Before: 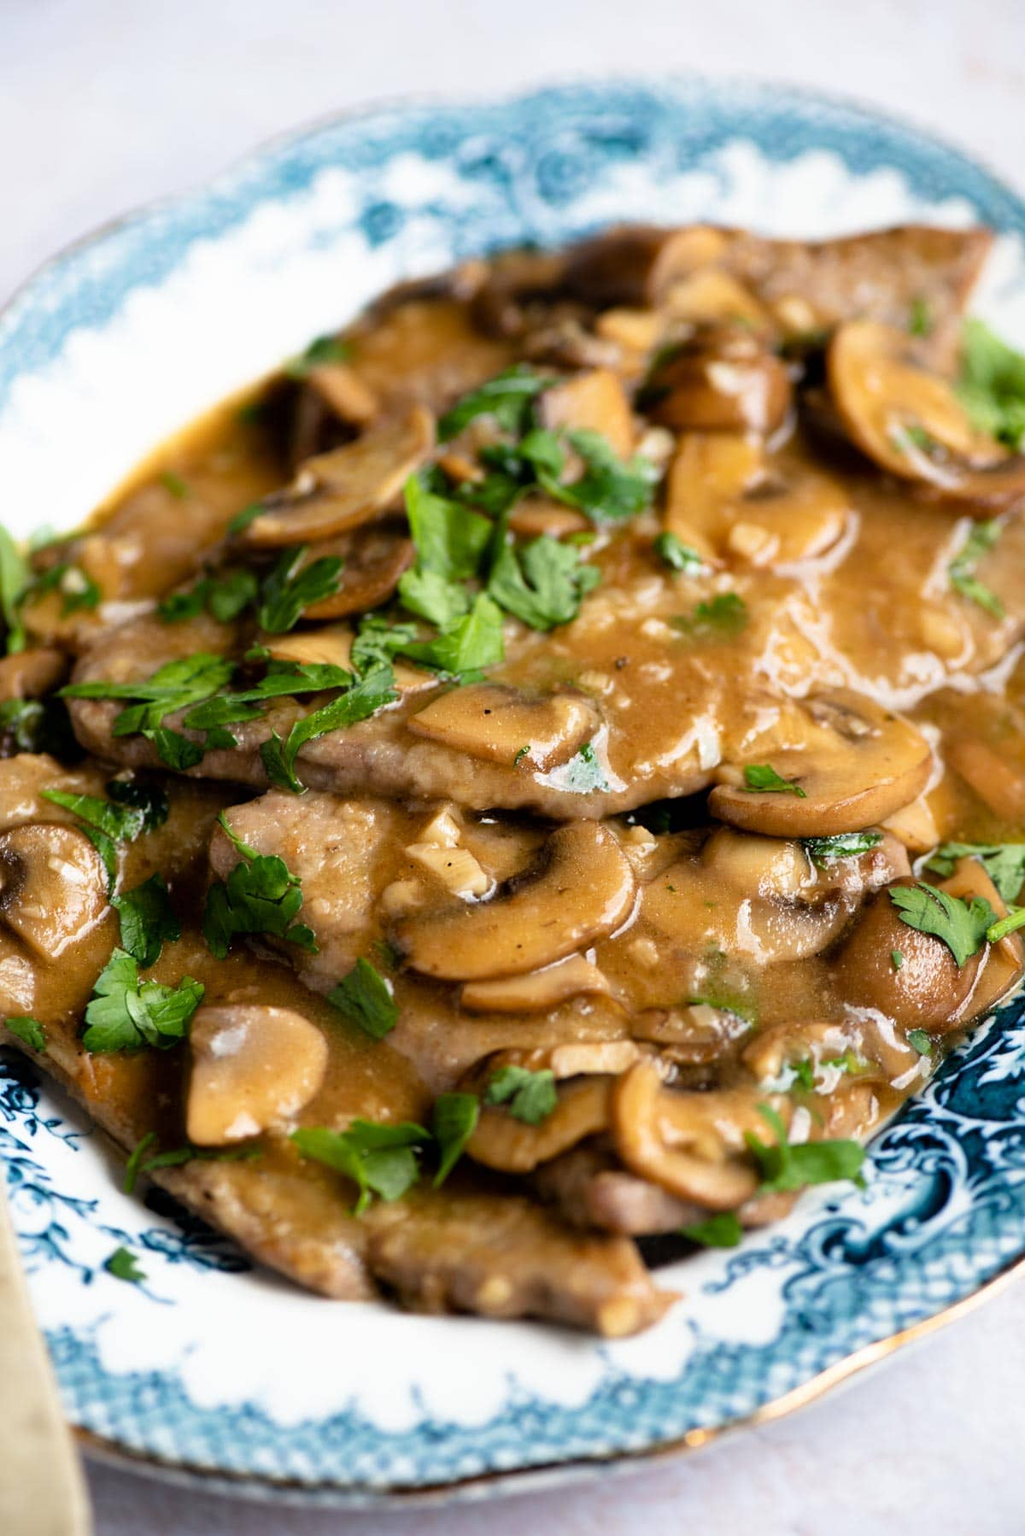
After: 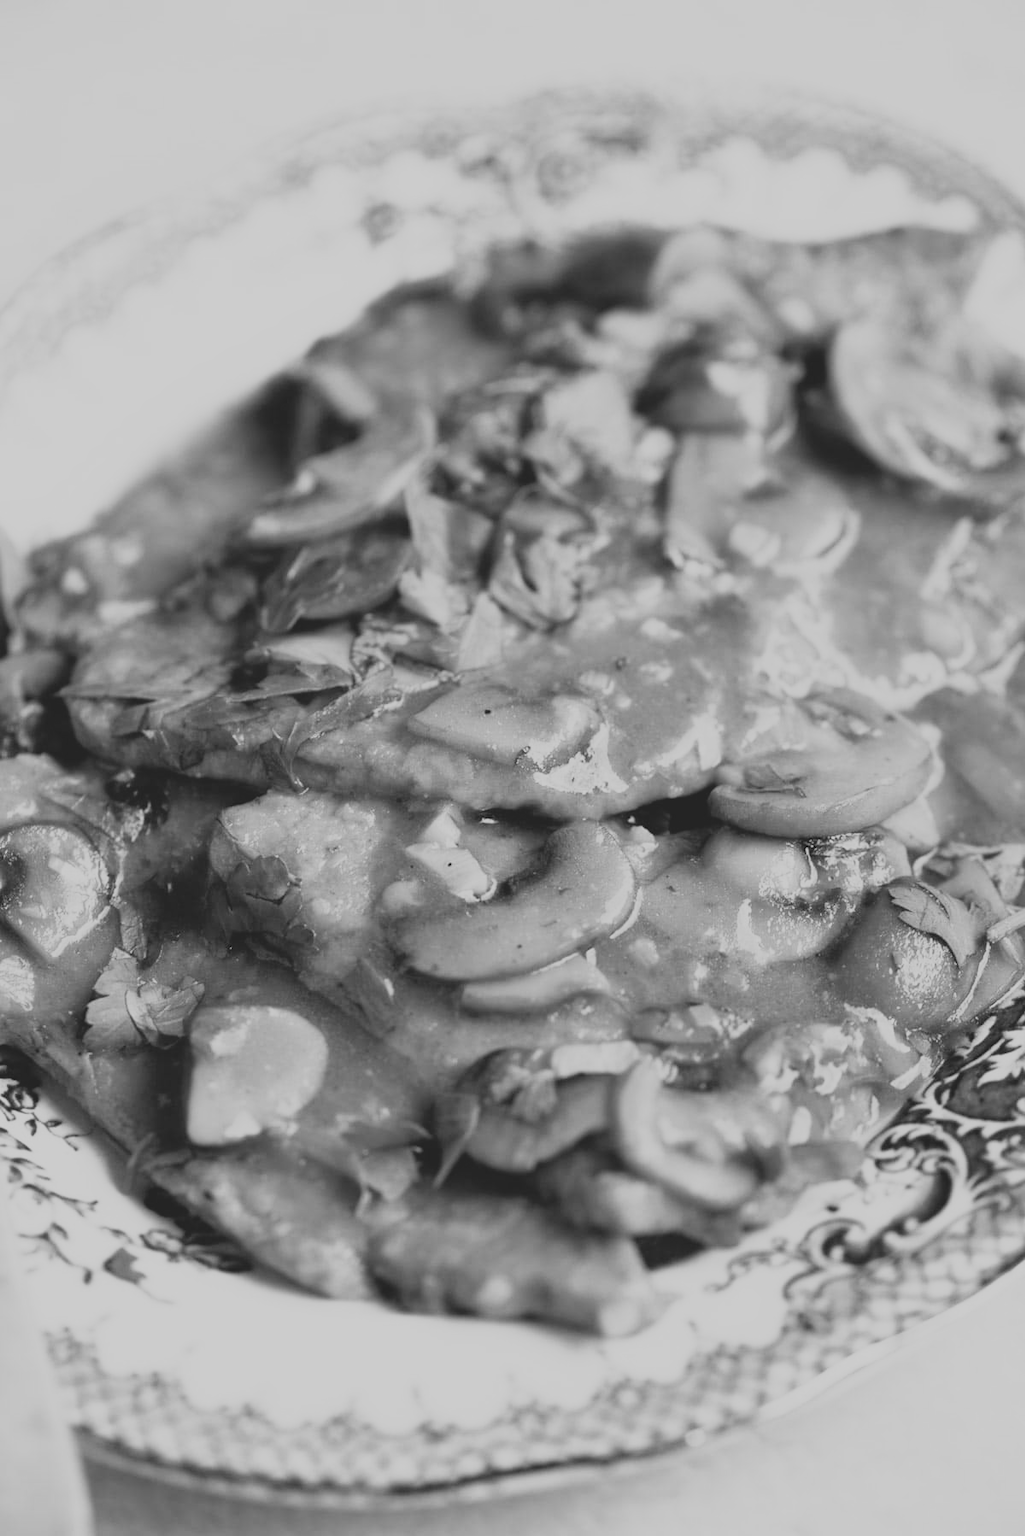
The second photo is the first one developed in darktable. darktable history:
monochrome: on, module defaults
contrast brightness saturation: contrast -0.28
base curve: curves: ch0 [(0, 0) (0.088, 0.125) (0.176, 0.251) (0.354, 0.501) (0.613, 0.749) (1, 0.877)], preserve colors none
